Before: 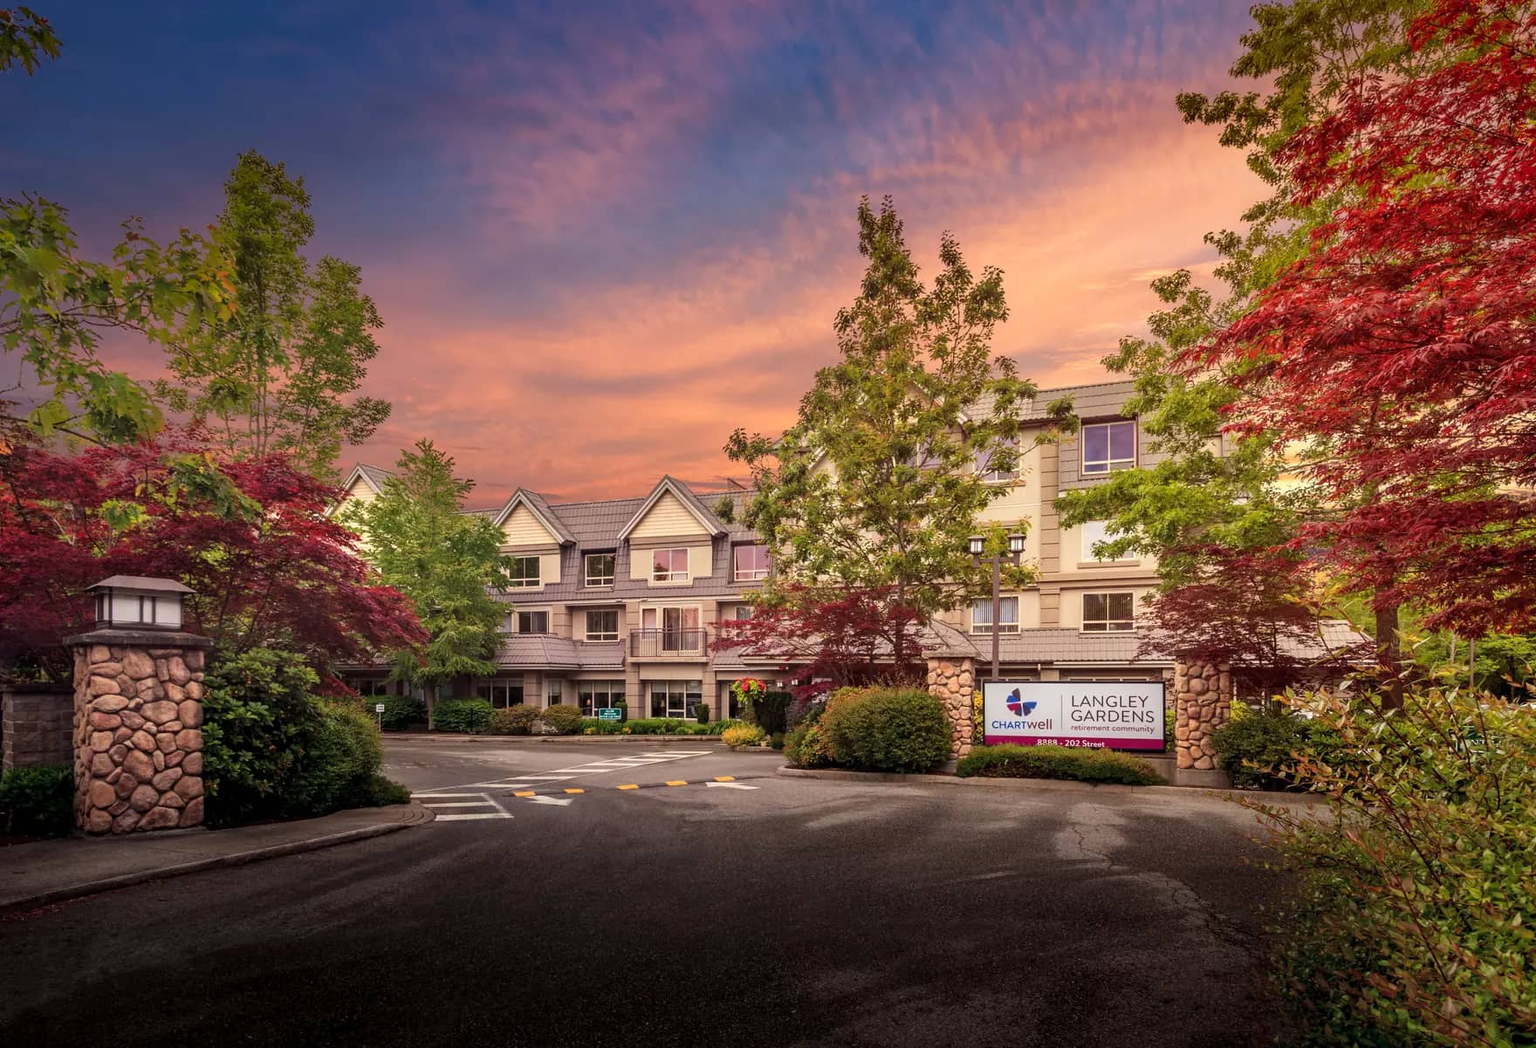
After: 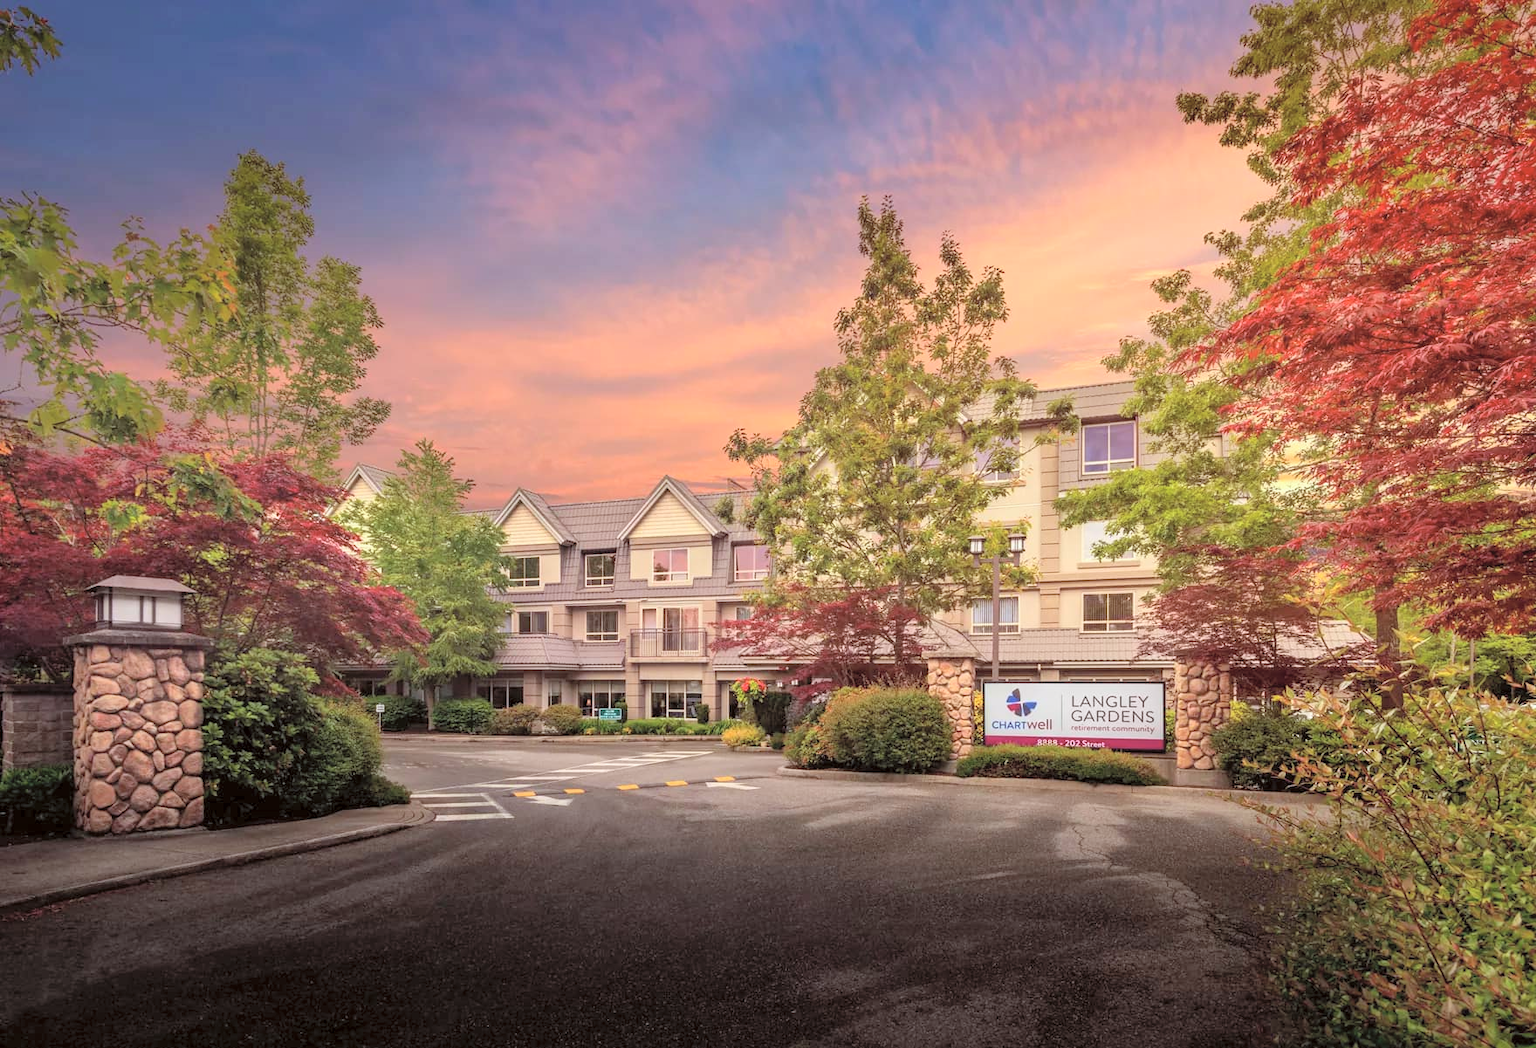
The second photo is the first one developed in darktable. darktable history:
contrast brightness saturation: brightness 0.28
white balance: emerald 1
color correction: highlights a* -2.73, highlights b* -2.09, shadows a* 2.41, shadows b* 2.73
